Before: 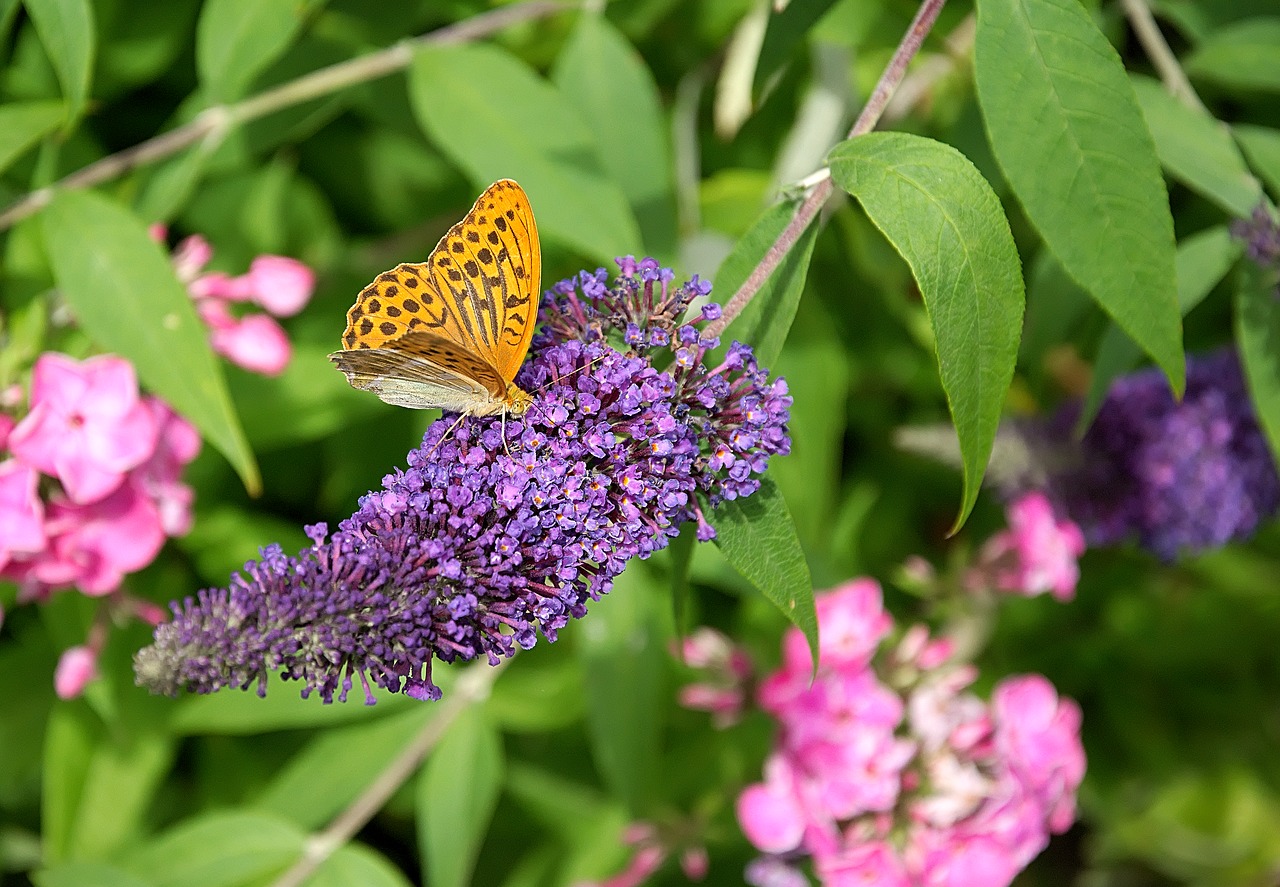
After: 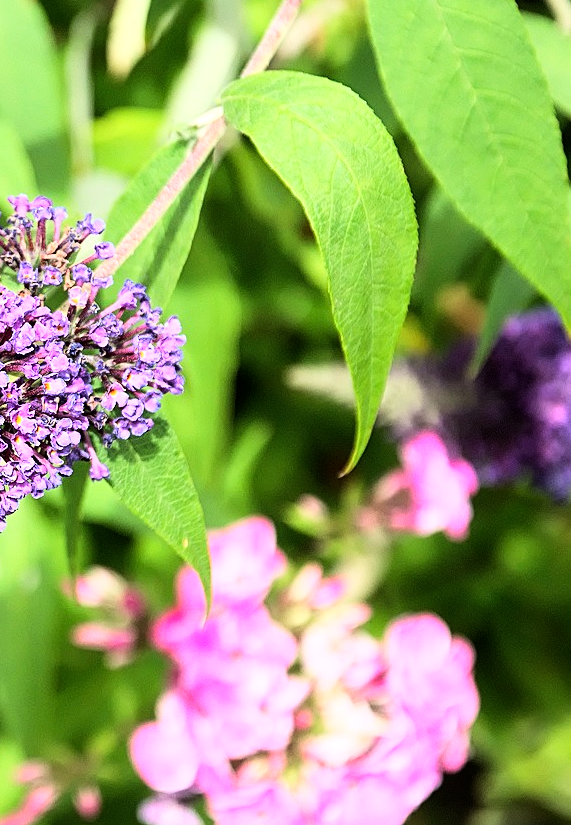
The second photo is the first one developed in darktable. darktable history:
base curve: curves: ch0 [(0, 0) (0.007, 0.004) (0.027, 0.03) (0.046, 0.07) (0.207, 0.54) (0.442, 0.872) (0.673, 0.972) (1, 1)]
crop: left 47.427%, top 6.904%, right 7.898%
local contrast: mode bilateral grid, contrast 10, coarseness 24, detail 115%, midtone range 0.2
